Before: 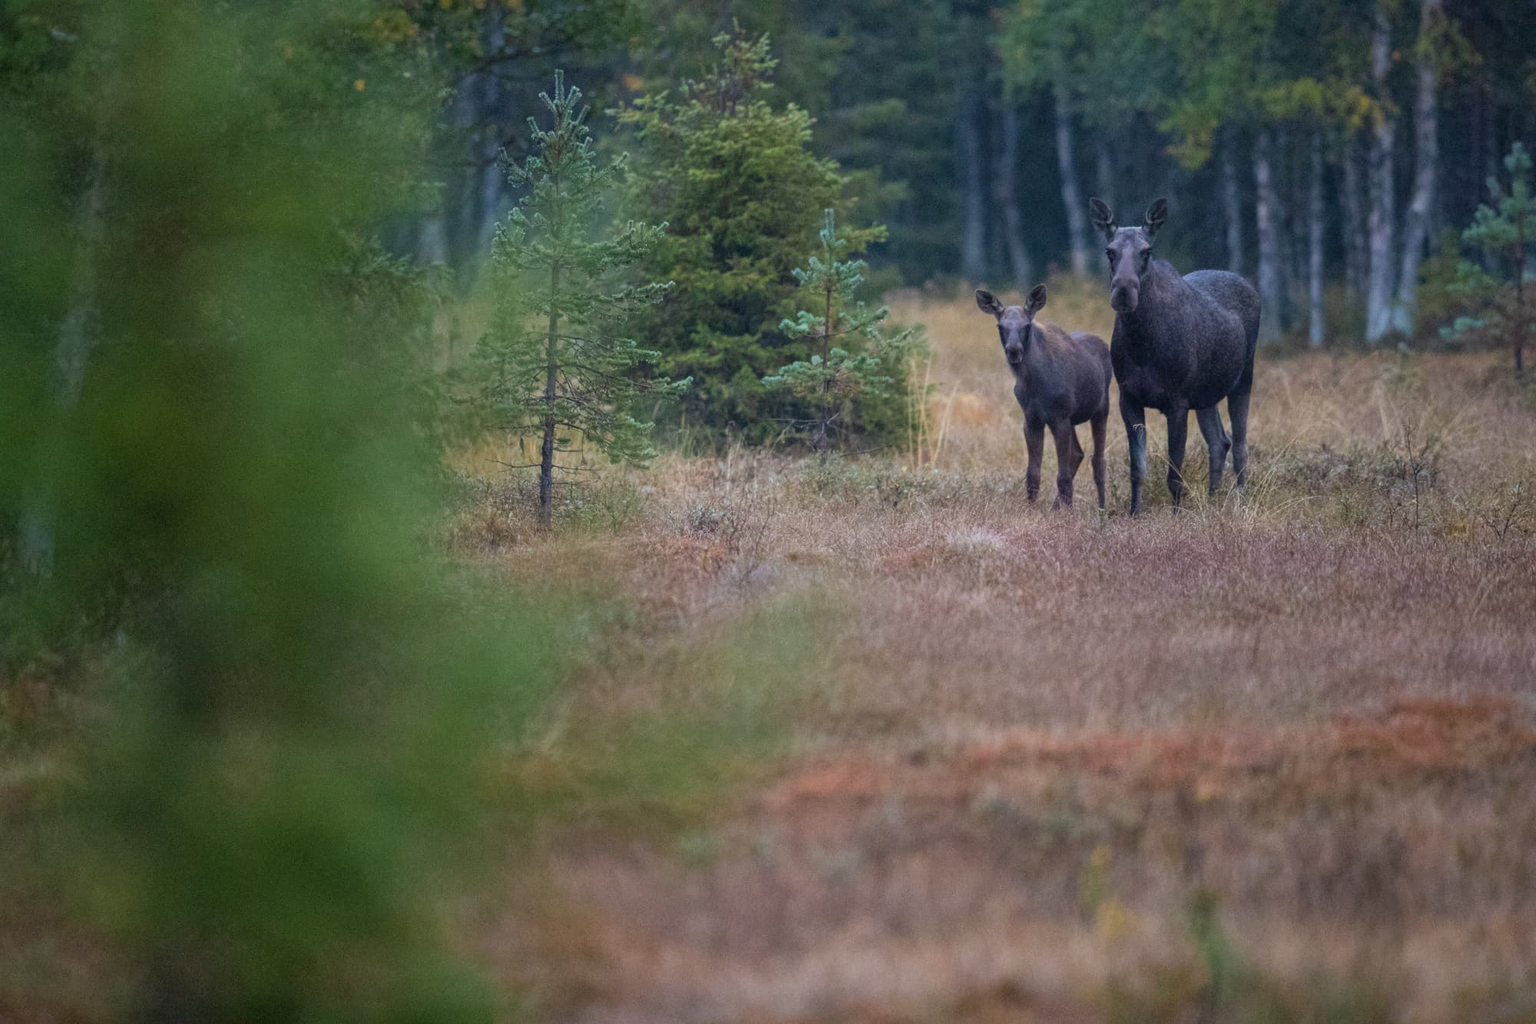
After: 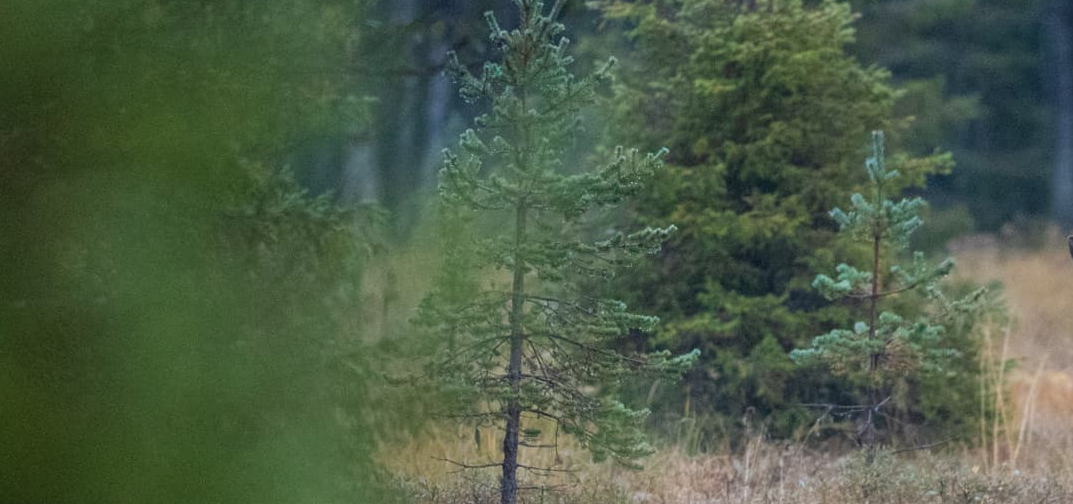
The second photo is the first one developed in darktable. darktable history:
crop: left 10.121%, top 10.631%, right 36.218%, bottom 51.526%
tone equalizer: on, module defaults
